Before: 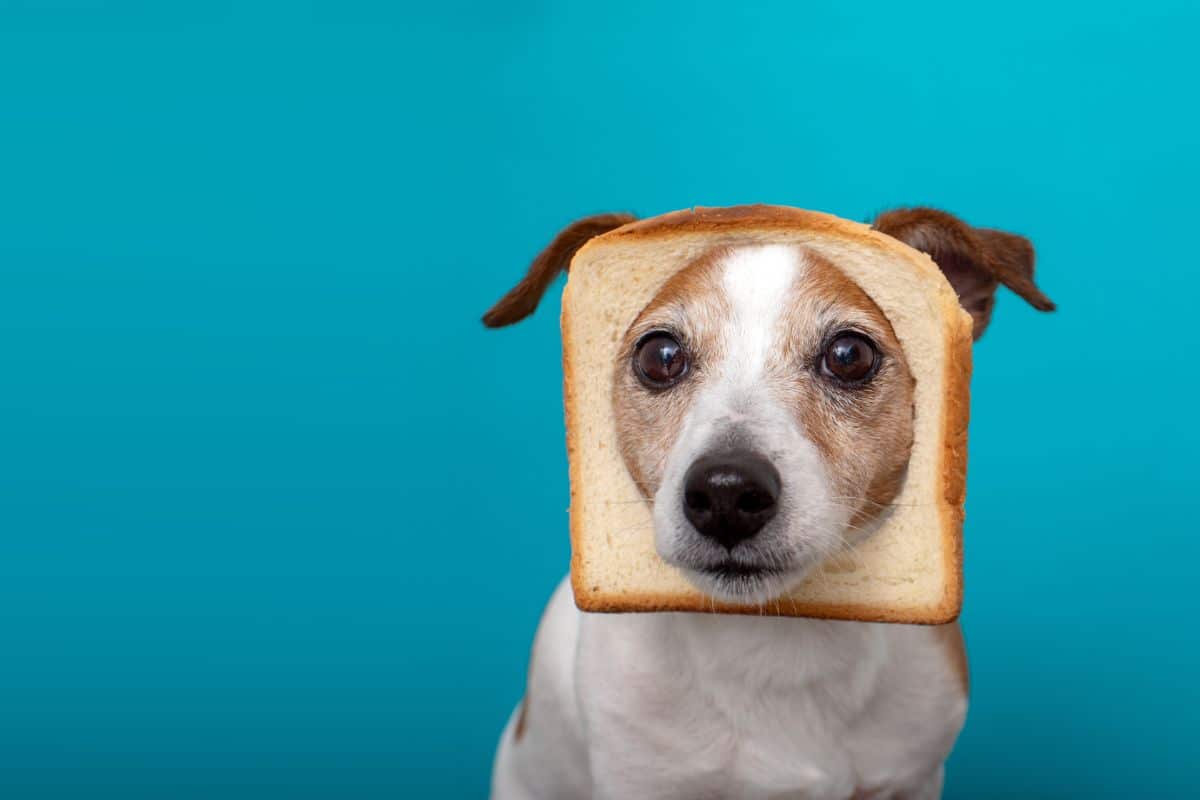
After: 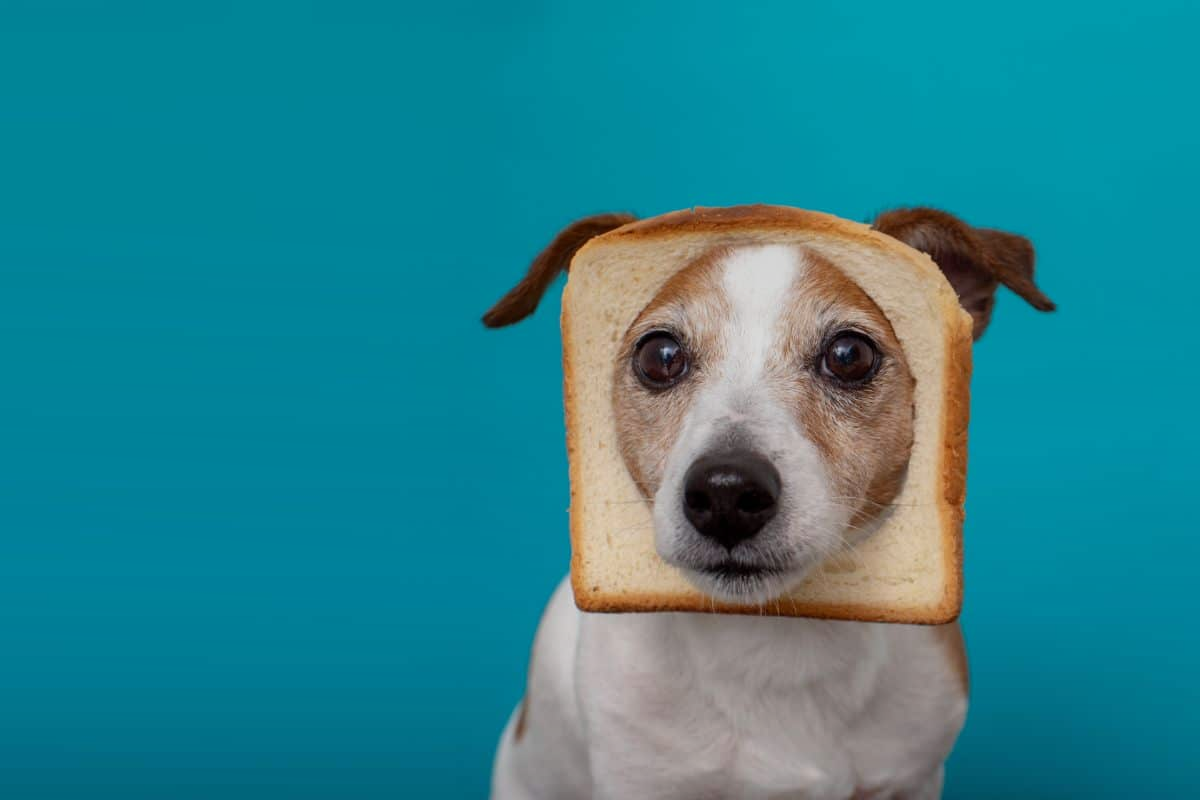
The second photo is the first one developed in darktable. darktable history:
color correction: highlights a* -0.137, highlights b* 0.137
graduated density: rotation 5.63°, offset 76.9
